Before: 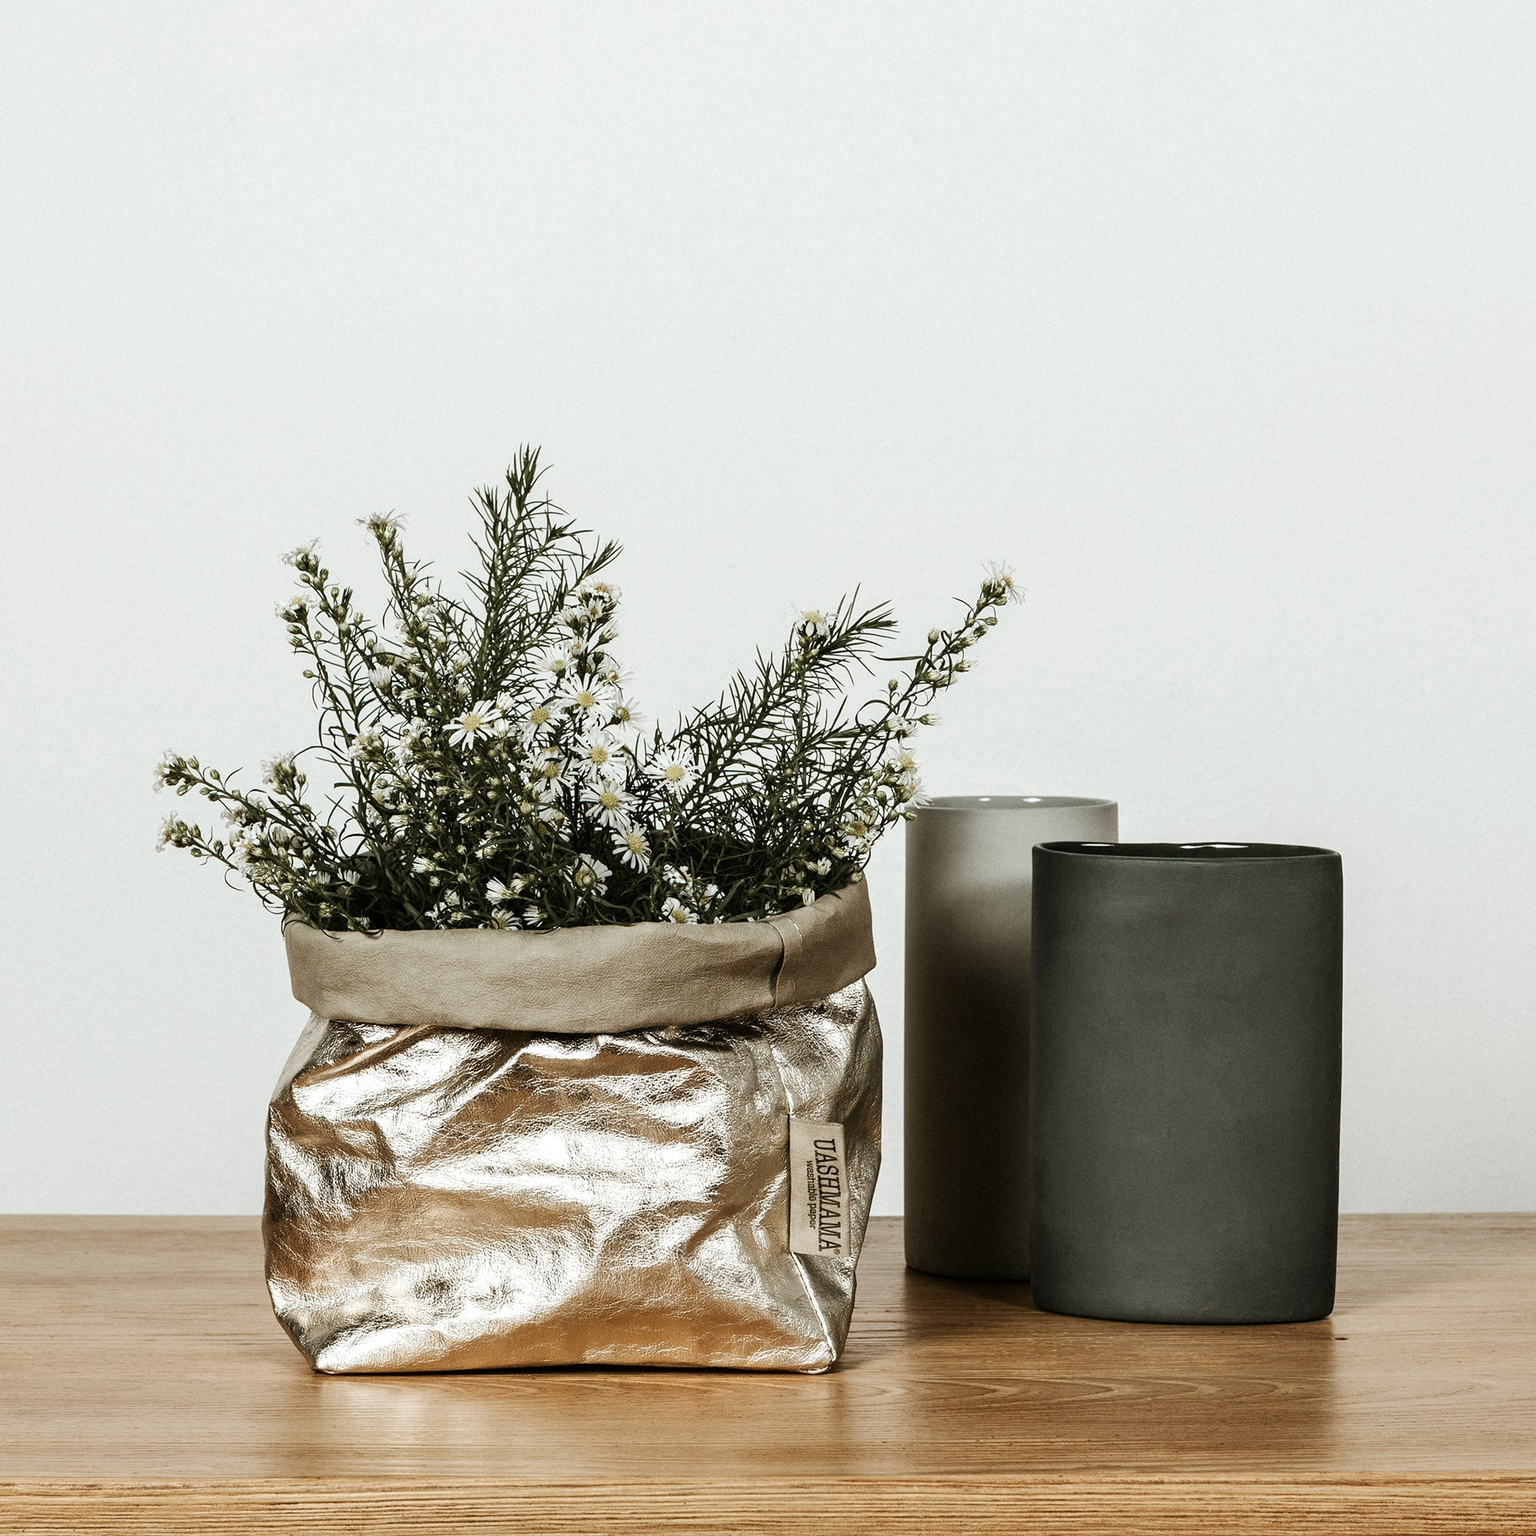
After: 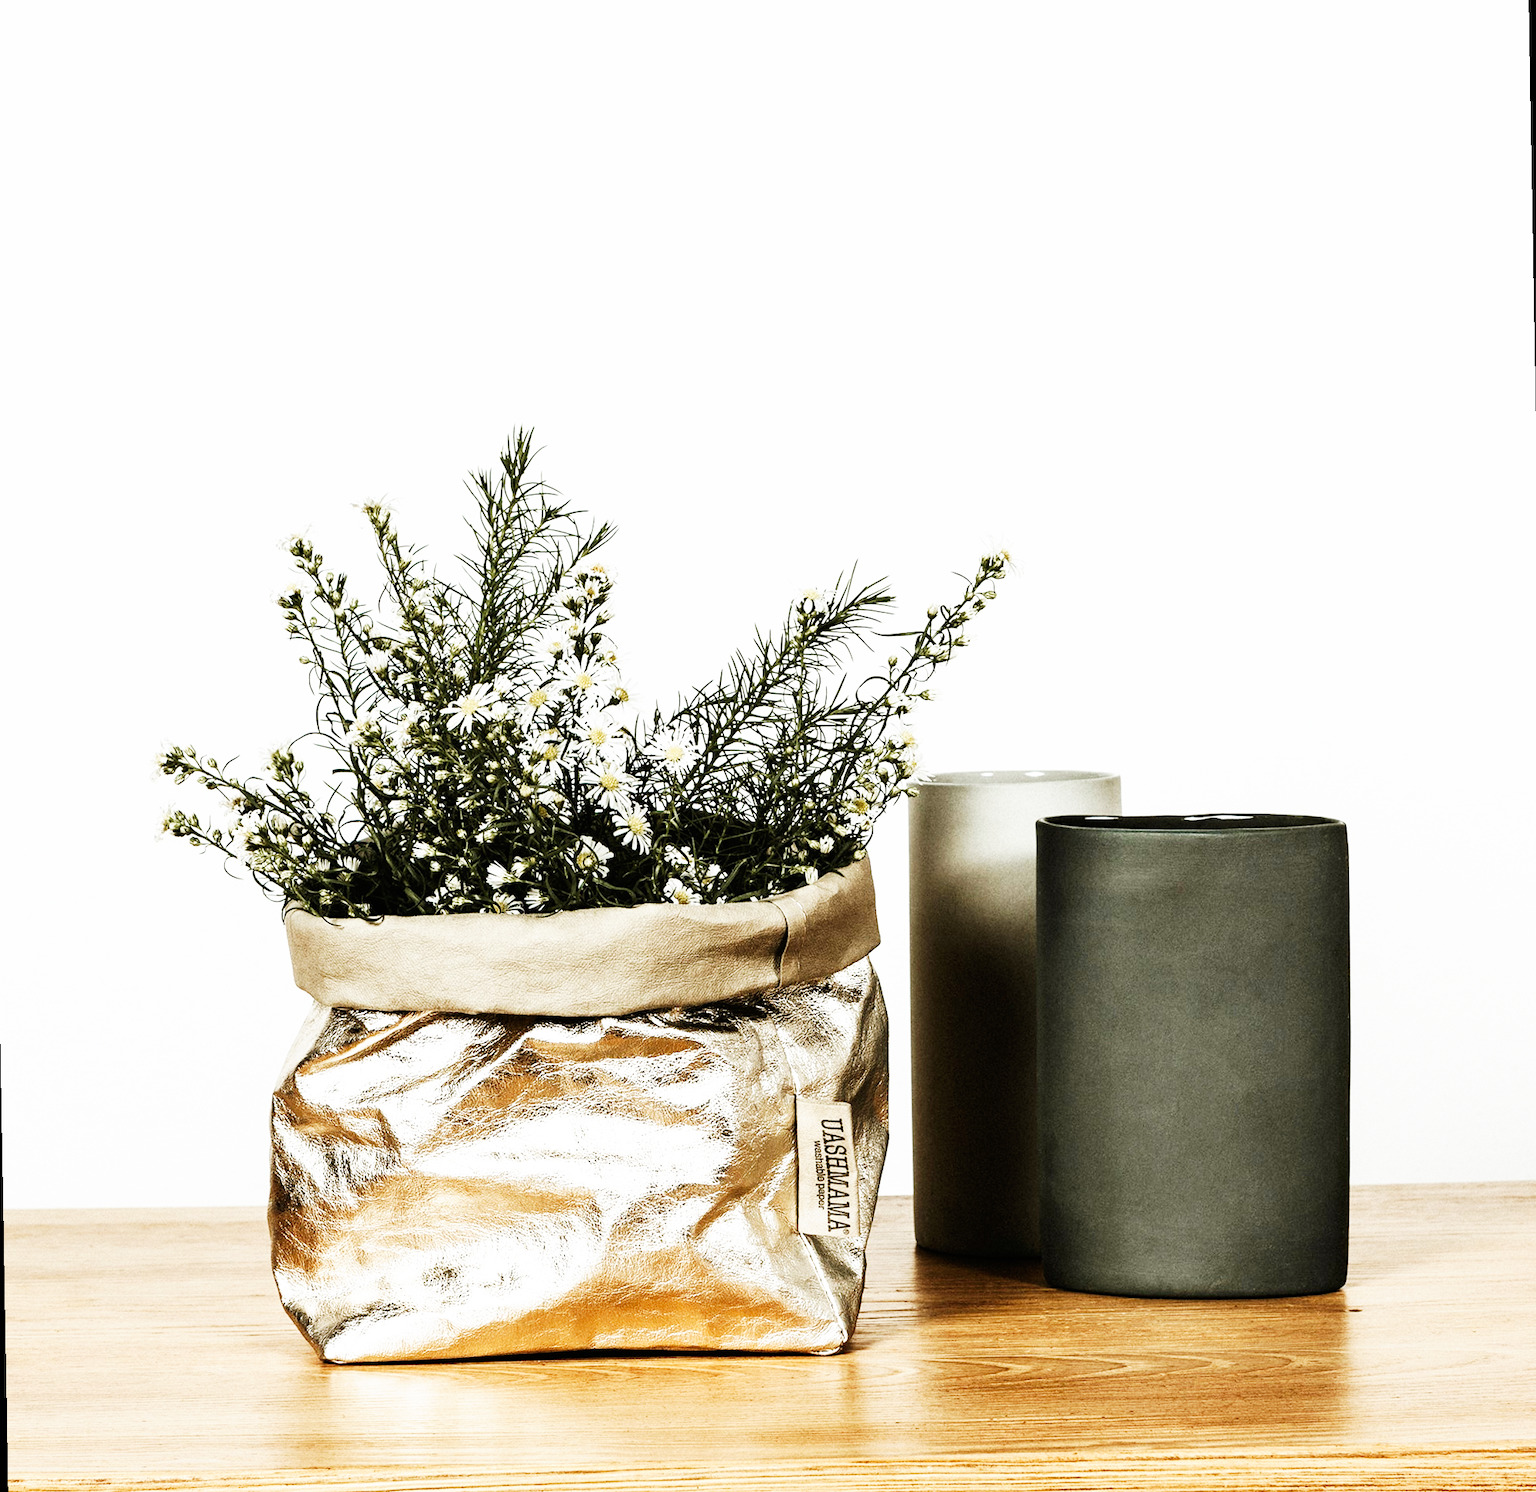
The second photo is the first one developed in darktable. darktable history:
rotate and perspective: rotation -1°, crop left 0.011, crop right 0.989, crop top 0.025, crop bottom 0.975
base curve: curves: ch0 [(0, 0) (0.007, 0.004) (0.027, 0.03) (0.046, 0.07) (0.207, 0.54) (0.442, 0.872) (0.673, 0.972) (1, 1)], preserve colors none
